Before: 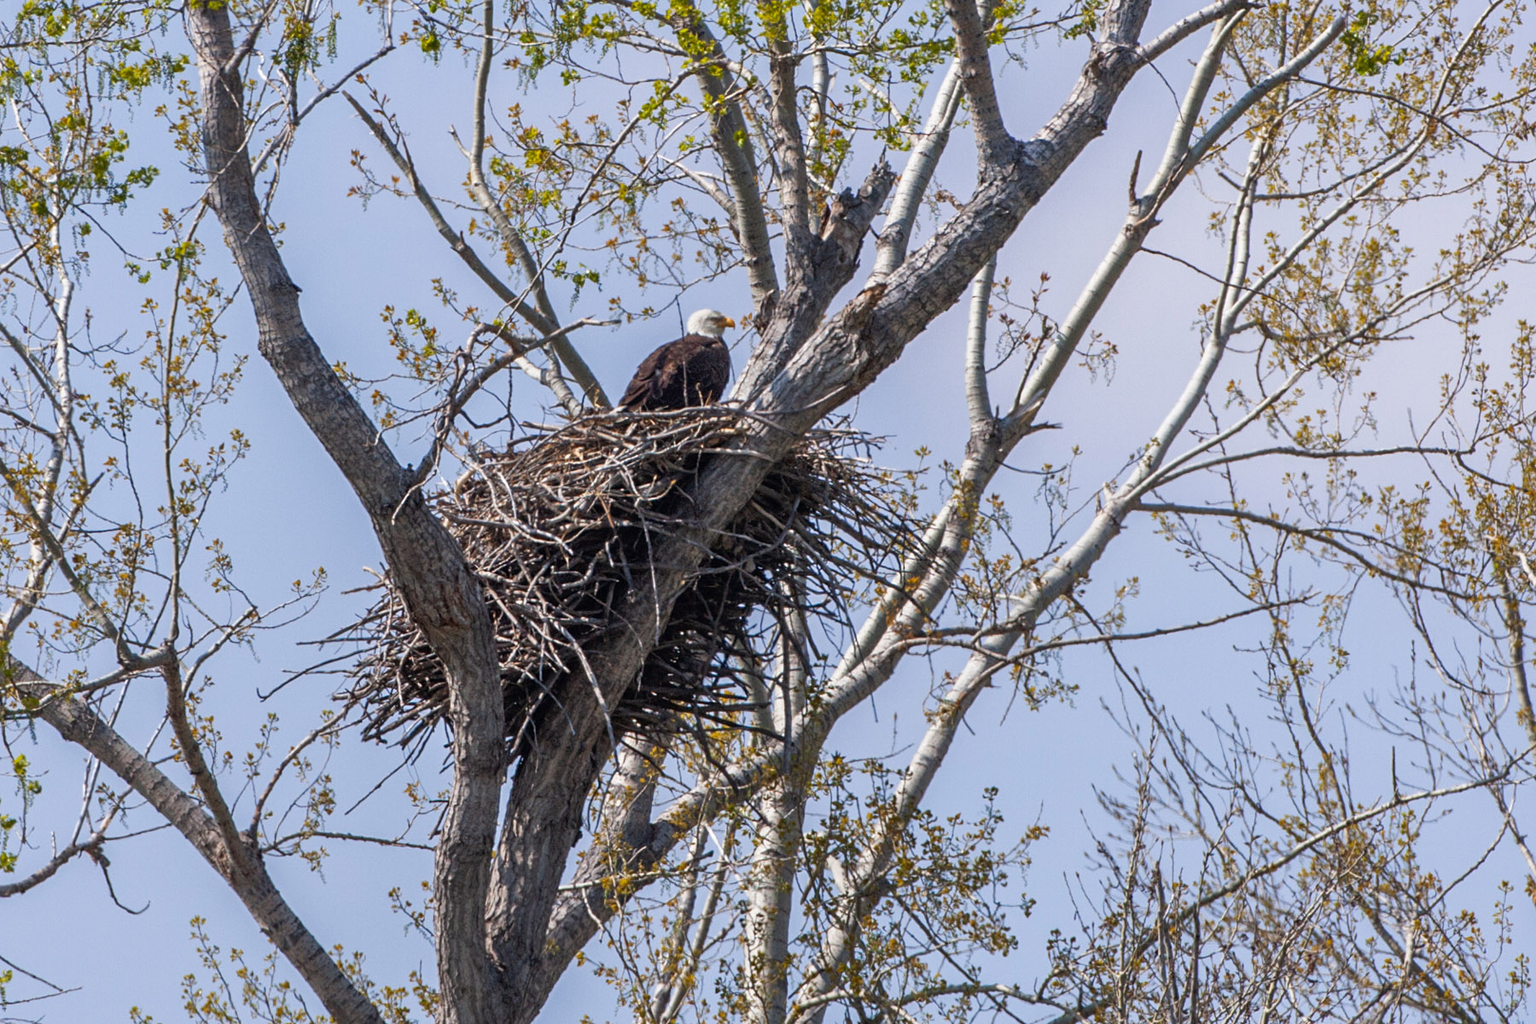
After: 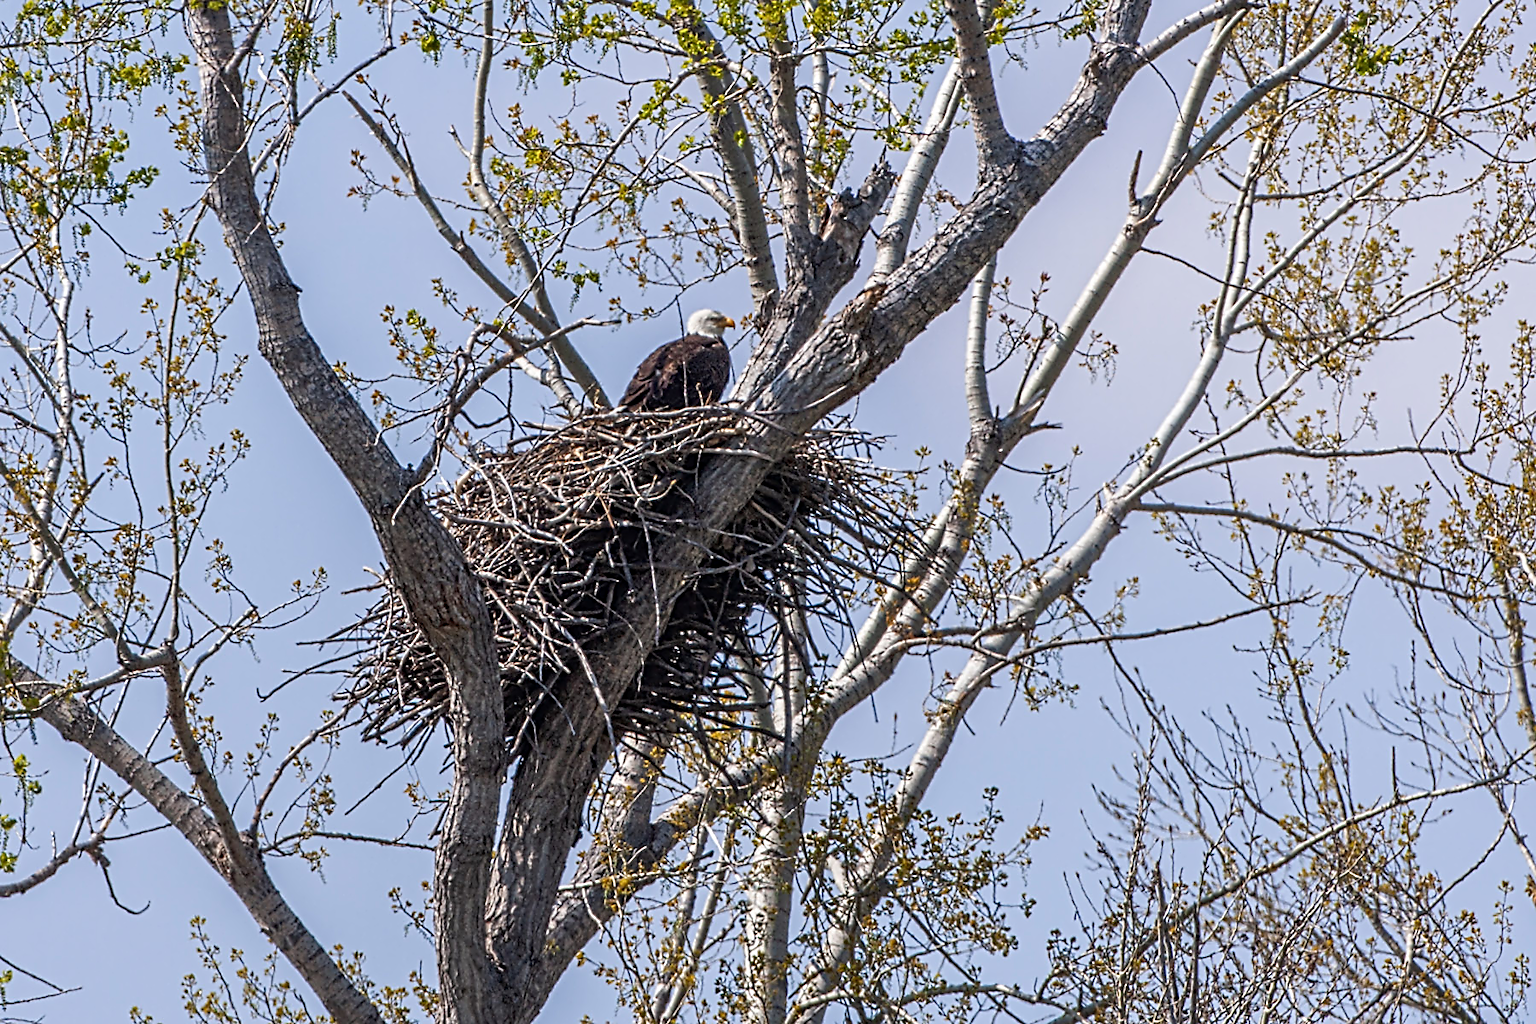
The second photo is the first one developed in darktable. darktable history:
contrast equalizer: y [[0.5, 0.5, 0.5, 0.515, 0.749, 0.84], [0.5 ×6], [0.5 ×6], [0, 0, 0, 0.001, 0.067, 0.262], [0 ×6]]
